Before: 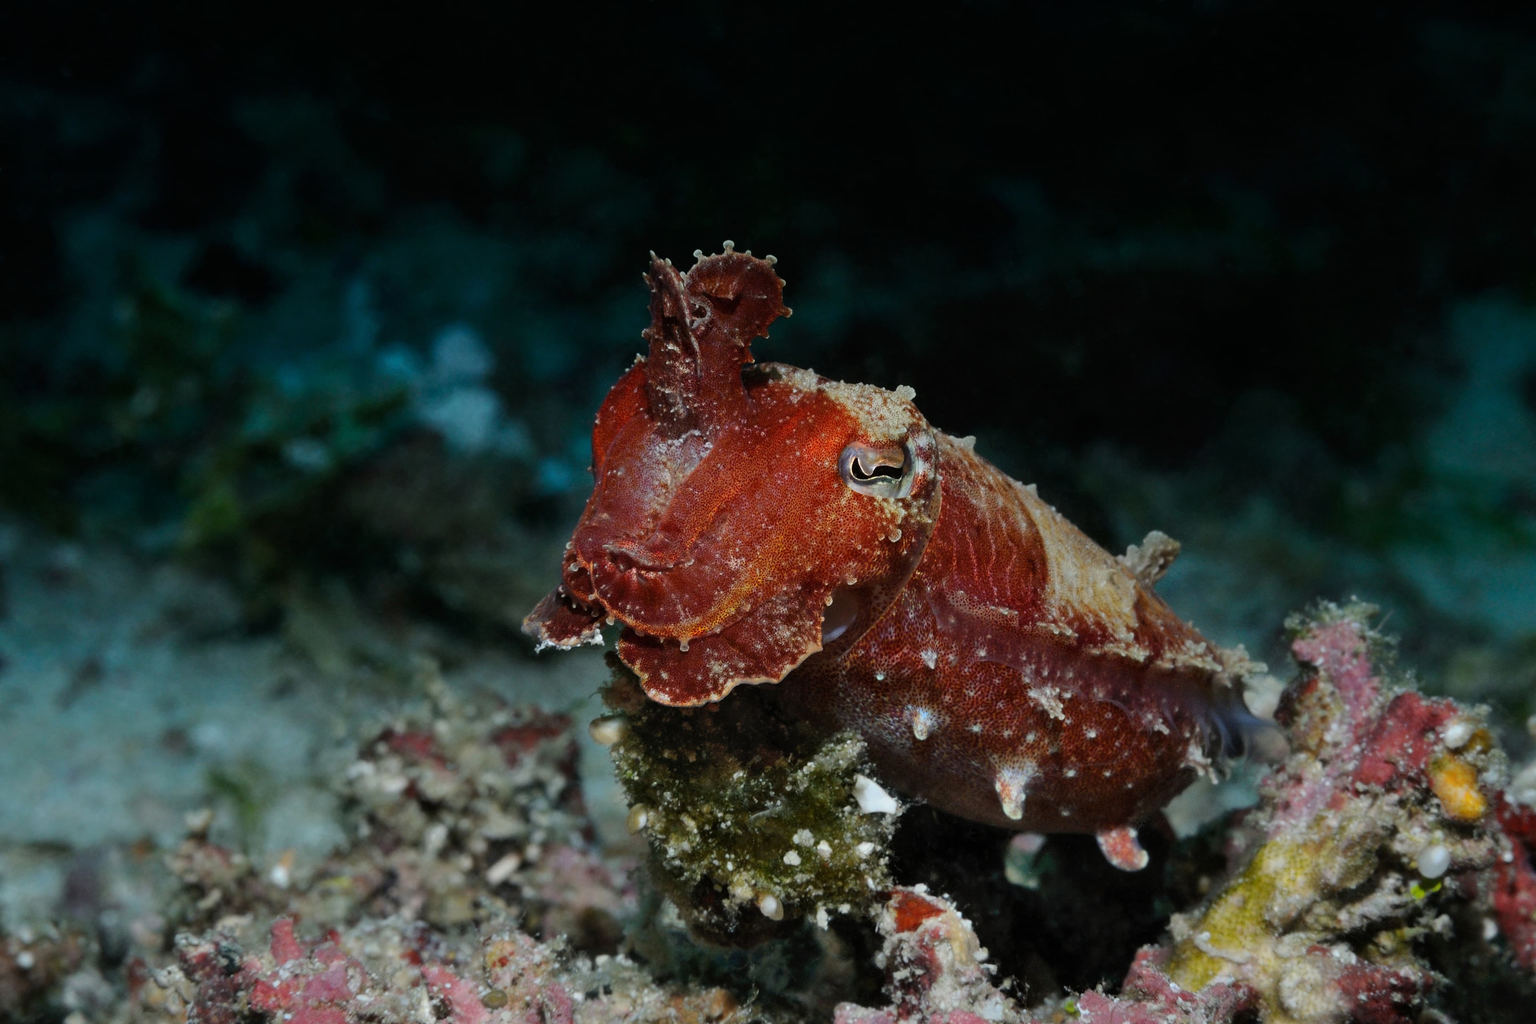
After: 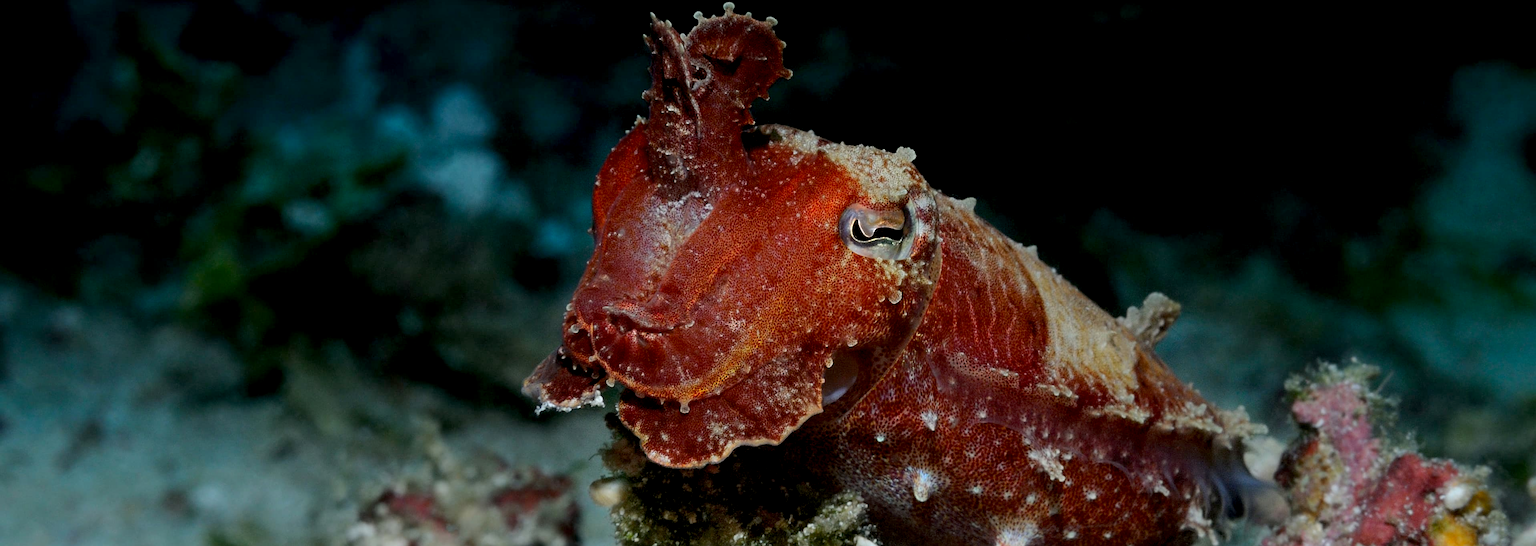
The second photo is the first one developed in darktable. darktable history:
sharpen: amount 0.205
crop and rotate: top 23.32%, bottom 23.288%
exposure: black level correction 0.007, compensate highlight preservation false
